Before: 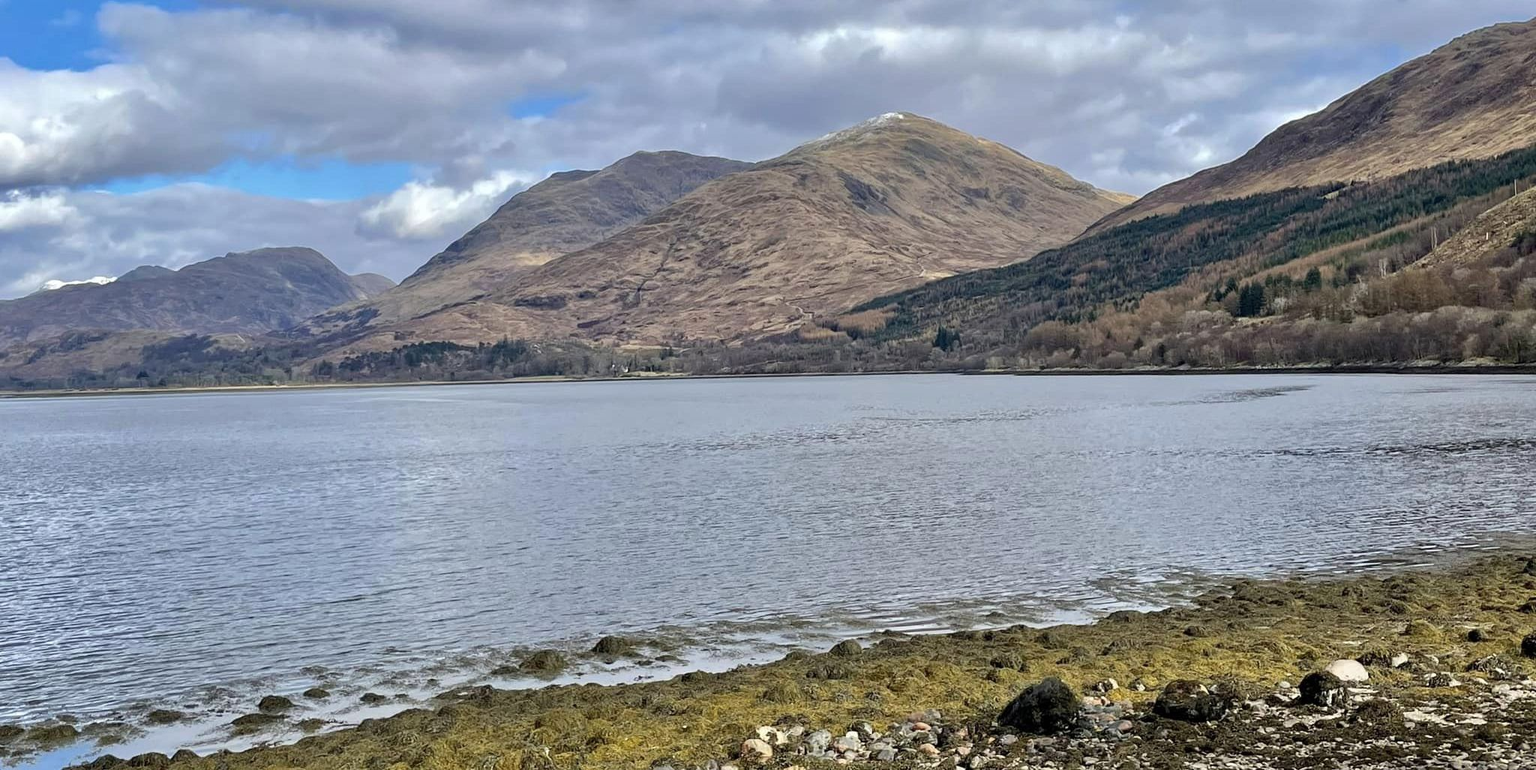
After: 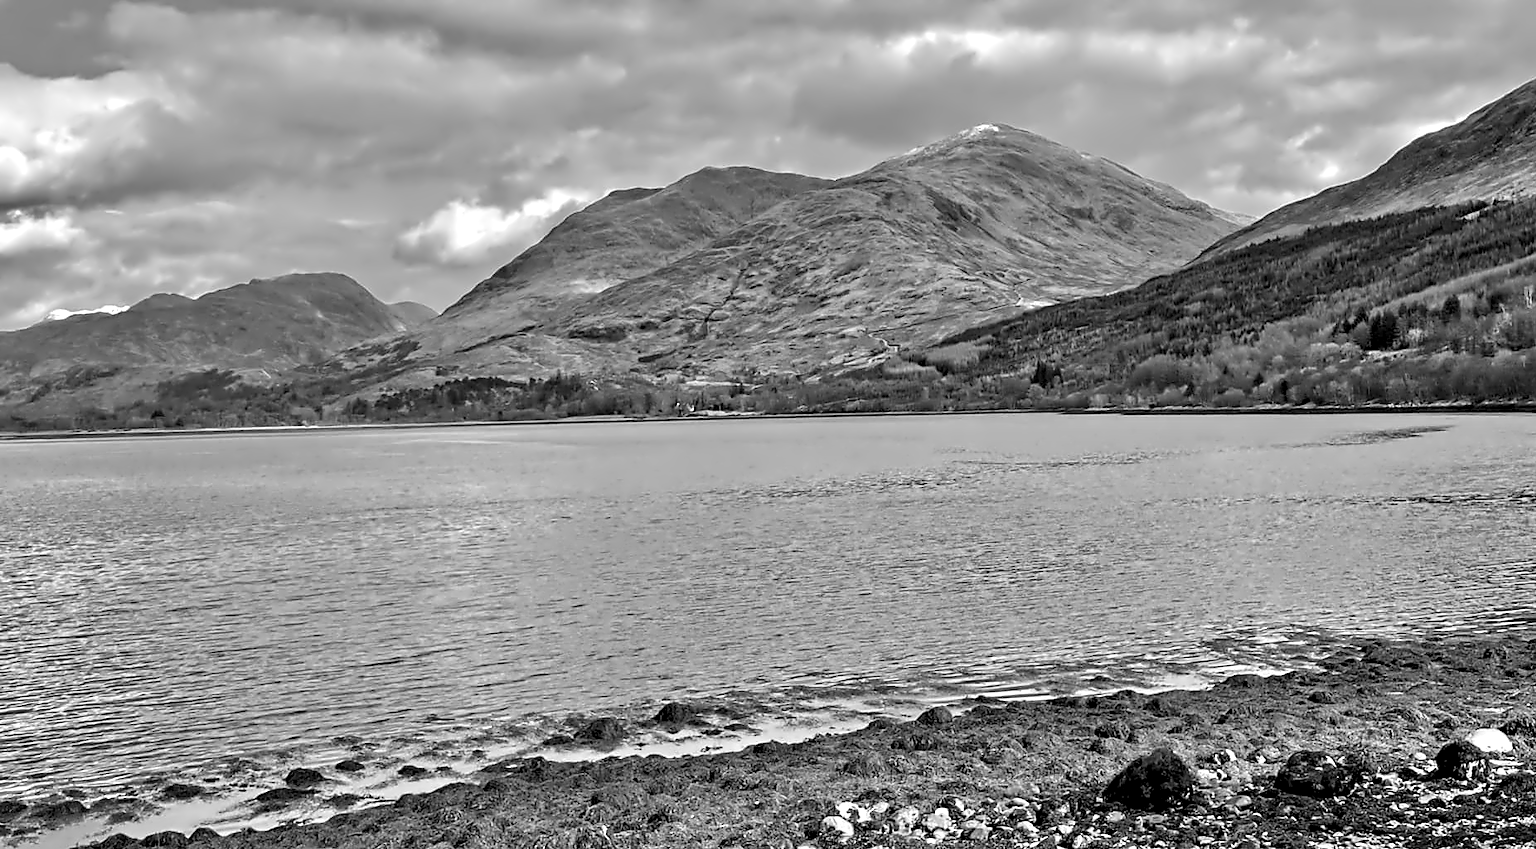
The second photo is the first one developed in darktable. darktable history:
crop: right 9.509%, bottom 0.031%
monochrome: a -3.63, b -0.465
contrast equalizer: octaves 7, y [[0.5, 0.542, 0.583, 0.625, 0.667, 0.708], [0.5 ×6], [0.5 ×6], [0, 0.033, 0.067, 0.1, 0.133, 0.167], [0, 0.05, 0.1, 0.15, 0.2, 0.25]]
